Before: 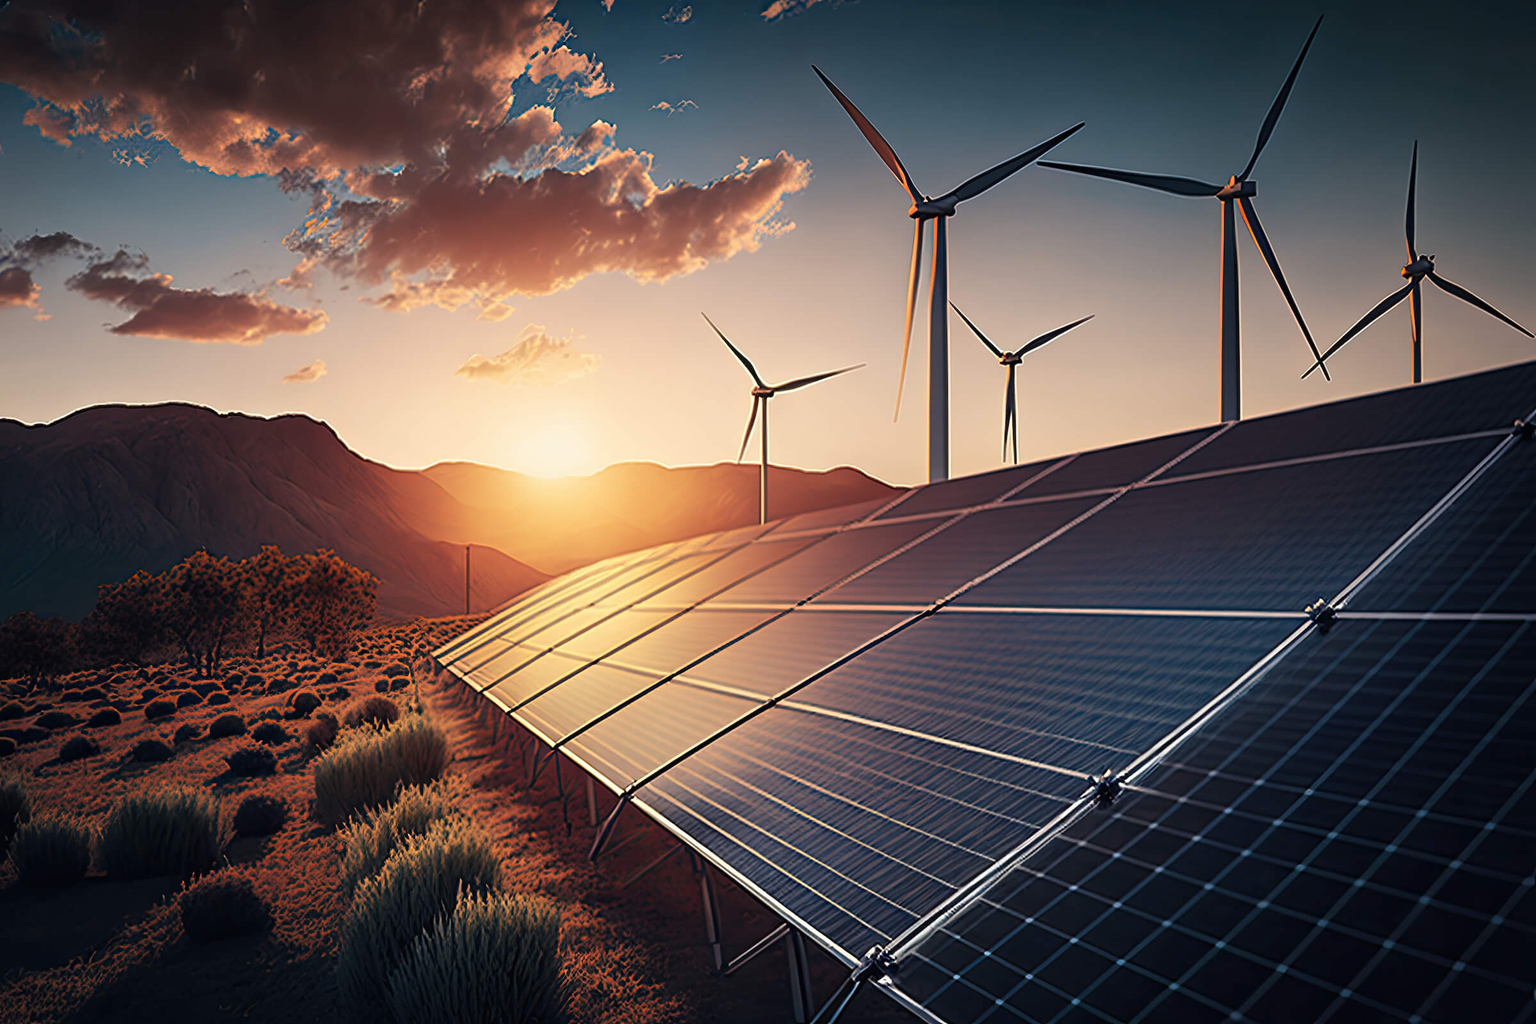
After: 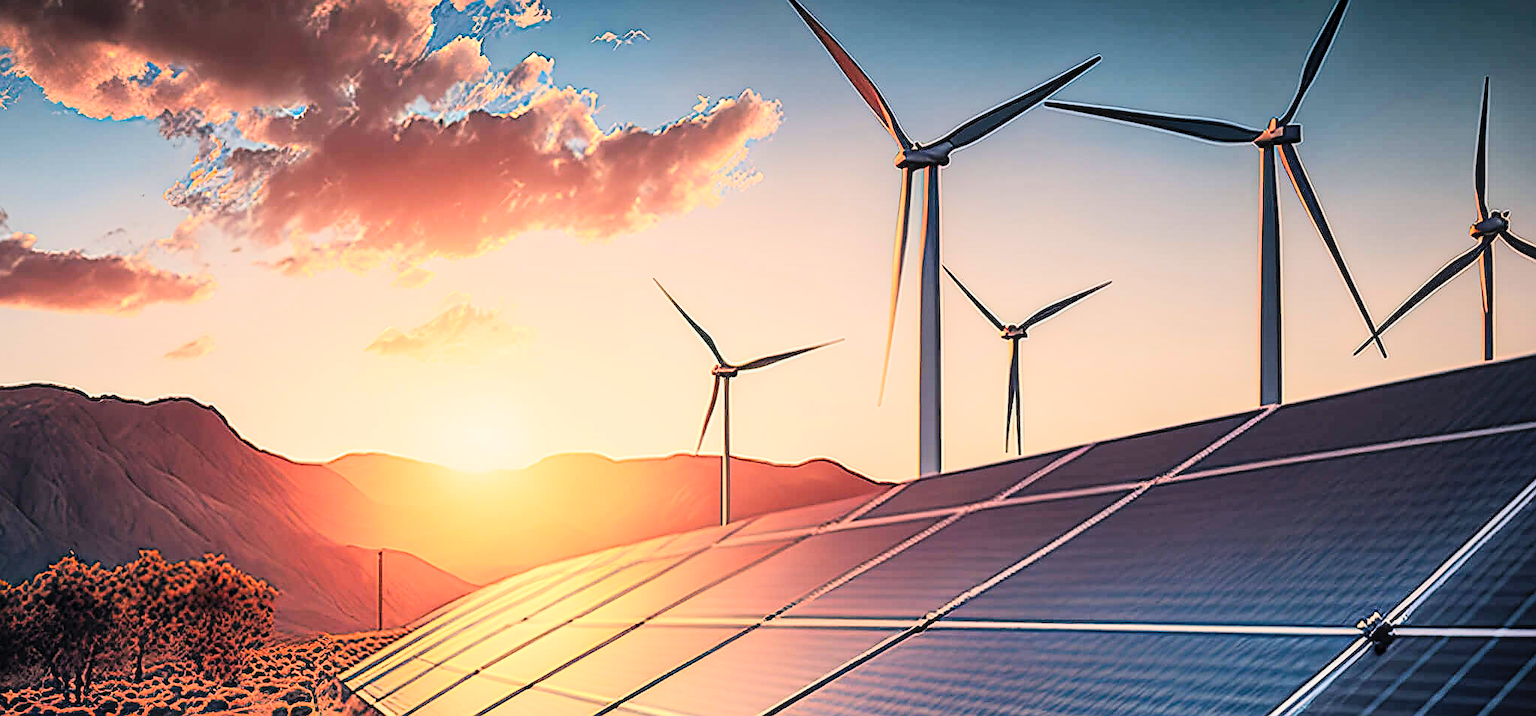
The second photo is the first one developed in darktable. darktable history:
contrast brightness saturation: contrast 0.235, brightness 0.259, saturation 0.384
local contrast: on, module defaults
crop and rotate: left 9.269%, top 7.303%, right 5.028%, bottom 32.703%
shadows and highlights: shadows 31.08, highlights 1.6, soften with gaussian
filmic rgb: black relative exposure -7.65 EV, white relative exposure 4.56 EV, hardness 3.61
exposure: exposure 0.633 EV, compensate highlight preservation false
sharpen: radius 1.369, amount 1.24, threshold 0.709
